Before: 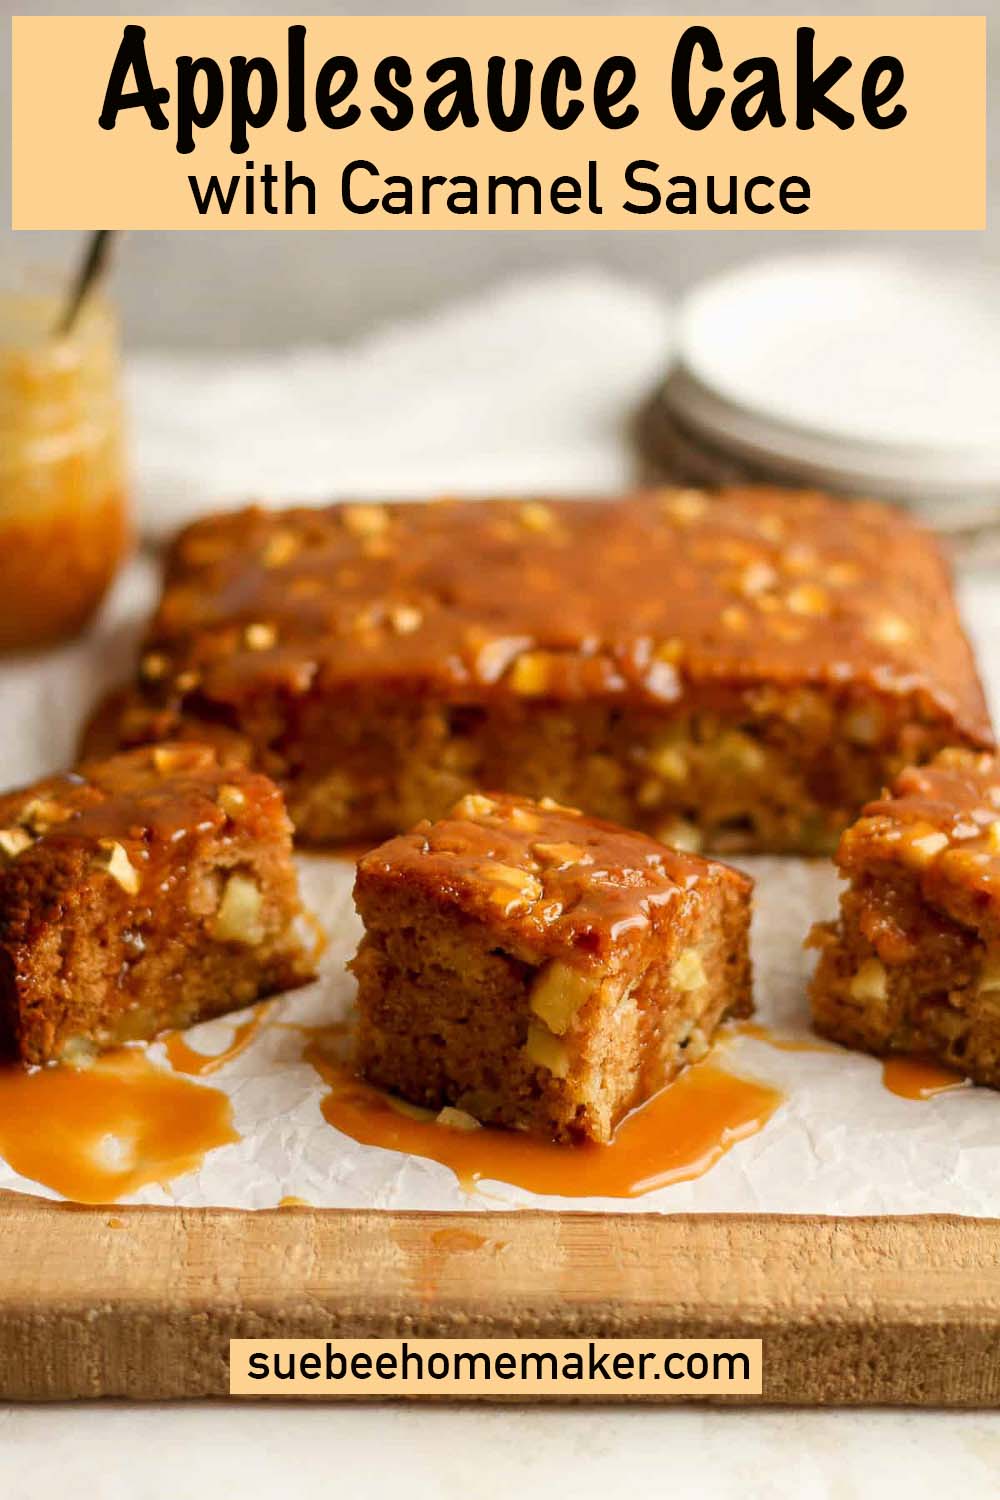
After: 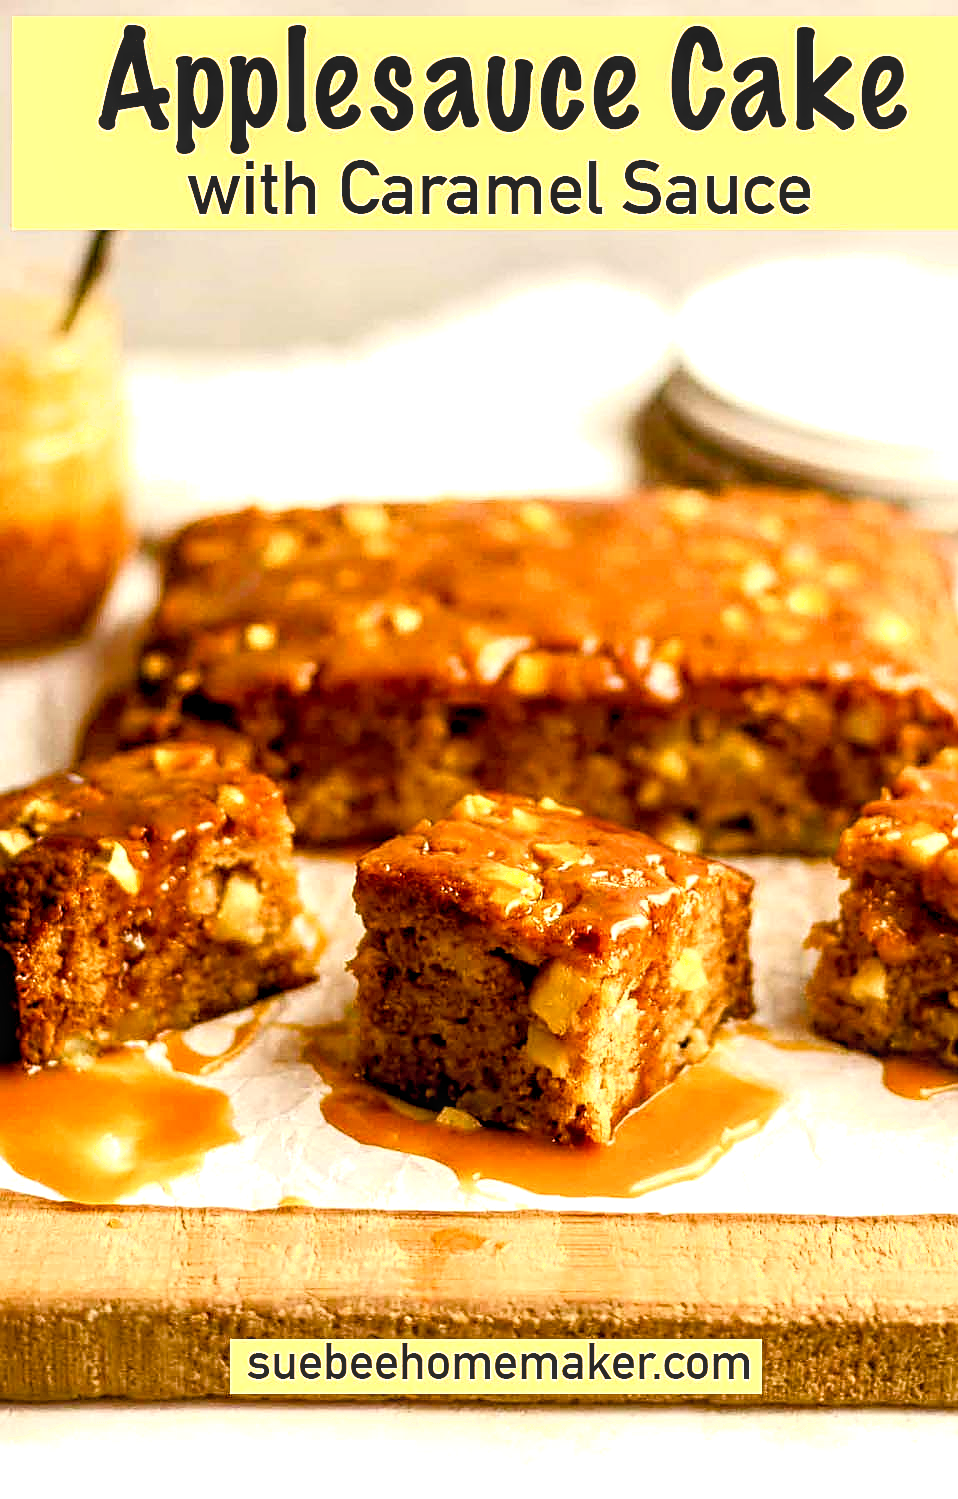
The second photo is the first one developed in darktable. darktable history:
shadows and highlights: shadows 0, highlights 40
white balance: red 1, blue 1
color balance rgb: shadows lift › chroma 3%, shadows lift › hue 280.8°, power › hue 330°, highlights gain › chroma 3%, highlights gain › hue 75.6°, global offset › luminance -1%, perceptual saturation grading › global saturation 20%, perceptual saturation grading › highlights -25%, perceptual saturation grading › shadows 50%, global vibrance 20%
sharpen: on, module defaults
crop: right 4.126%, bottom 0.031%
local contrast: detail 130%
exposure: black level correction 0, exposure 0.7 EV, compensate exposure bias true, compensate highlight preservation false
